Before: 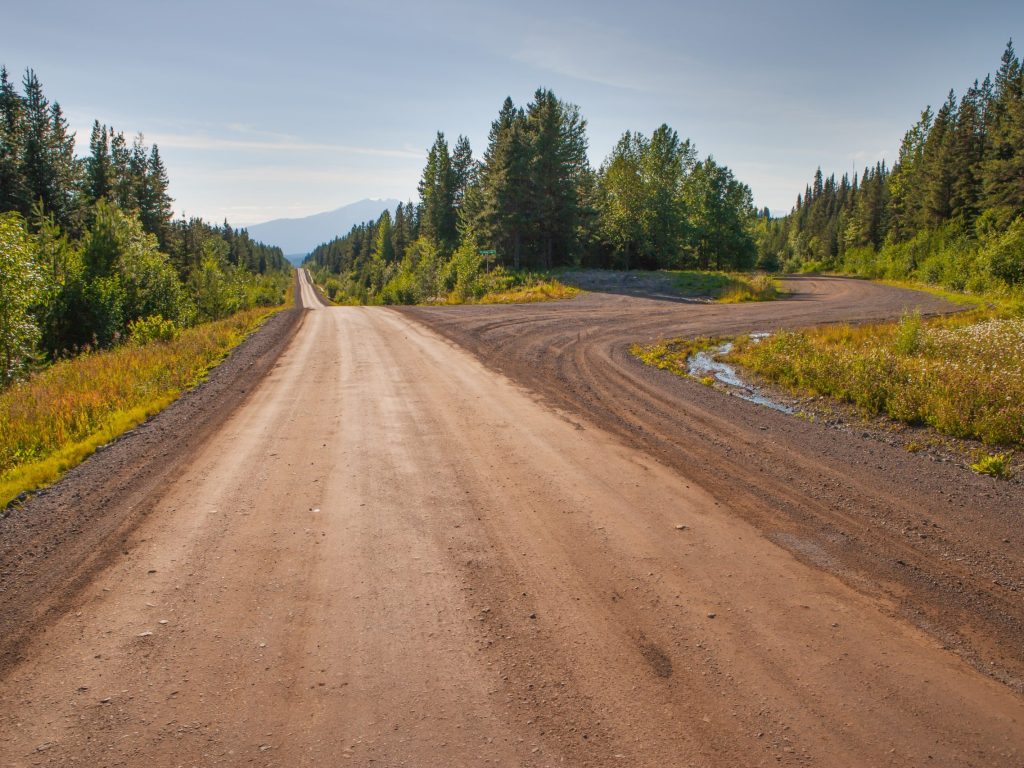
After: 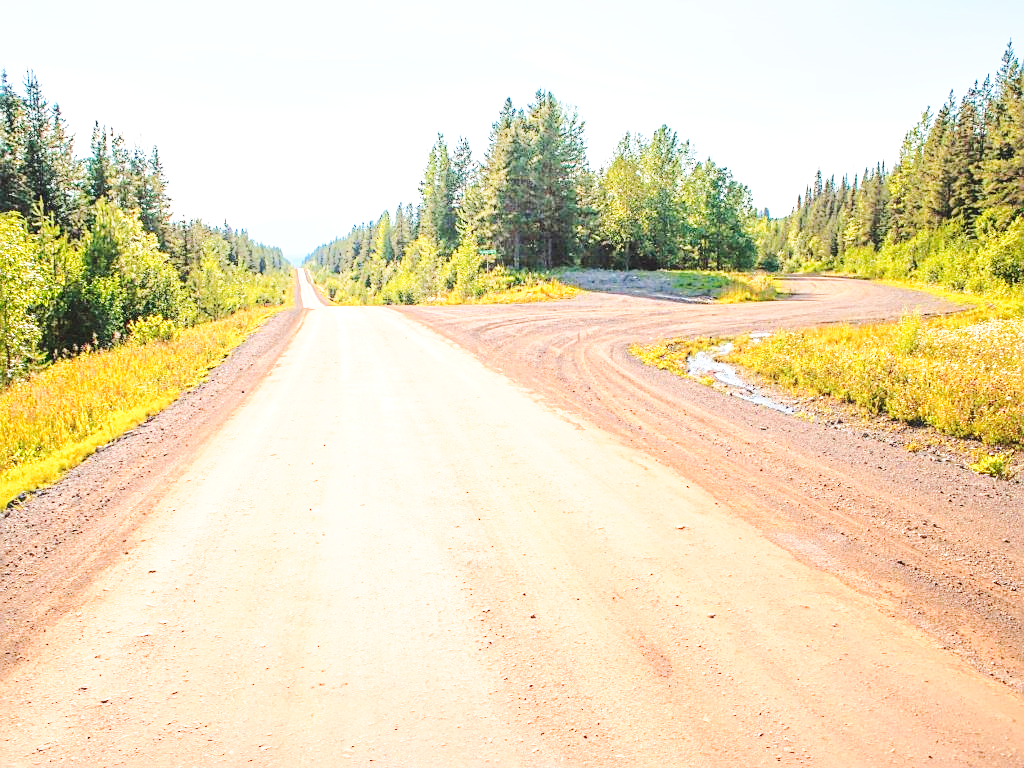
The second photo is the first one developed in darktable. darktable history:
white balance: emerald 1
shadows and highlights: shadows -24.28, highlights 49.77, soften with gaussian
exposure: black level correction 0, exposure 1.1 EV, compensate exposure bias true, compensate highlight preservation false
base curve: curves: ch0 [(0, 0) (0.028, 0.03) (0.121, 0.232) (0.46, 0.748) (0.859, 0.968) (1, 1)], preserve colors none
contrast brightness saturation: contrast 0.05, brightness 0.06, saturation 0.01
sharpen: on, module defaults
